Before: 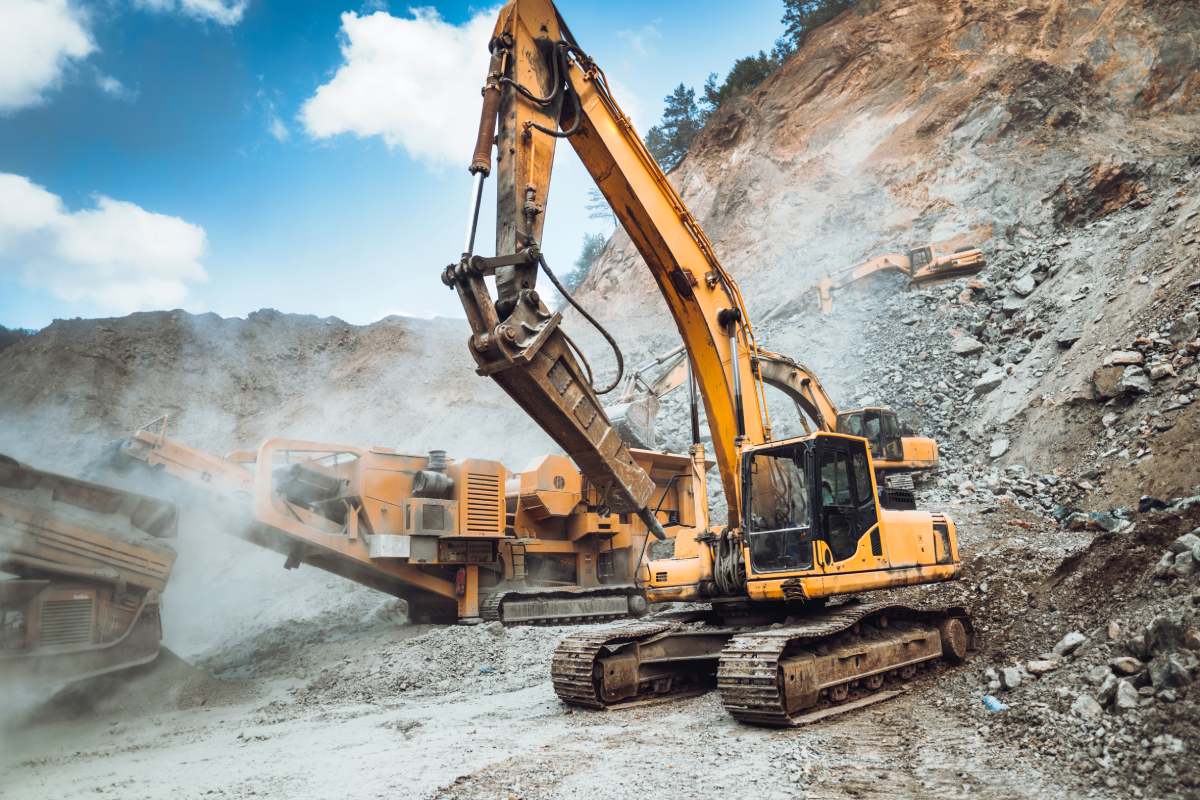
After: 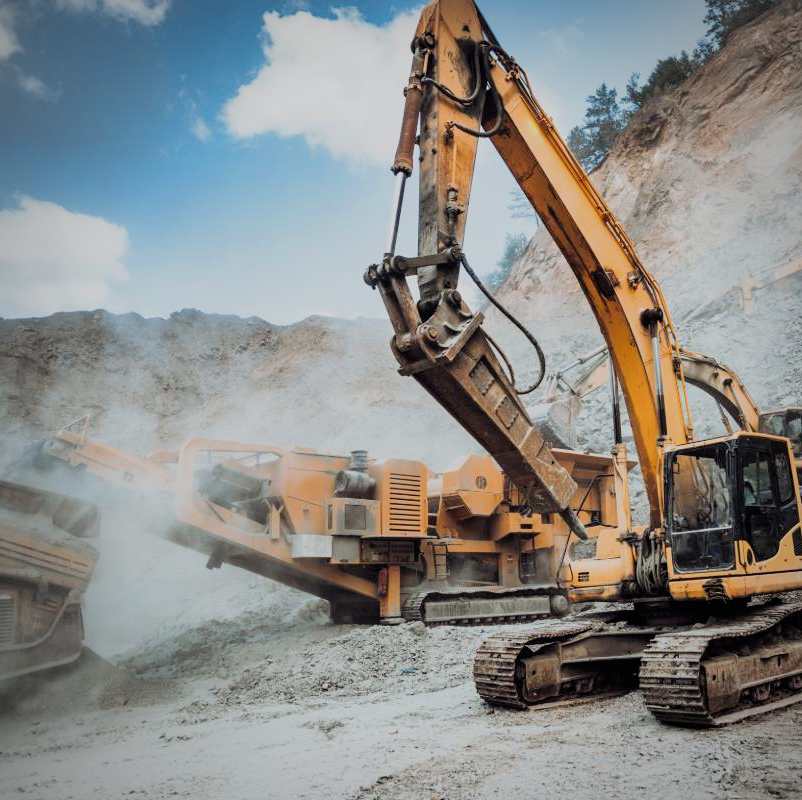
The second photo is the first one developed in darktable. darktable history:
crop and rotate: left 6.502%, right 26.586%
vignetting: fall-off radius 60.59%
filmic rgb: black relative exposure -7.65 EV, white relative exposure 4.56 EV, hardness 3.61
